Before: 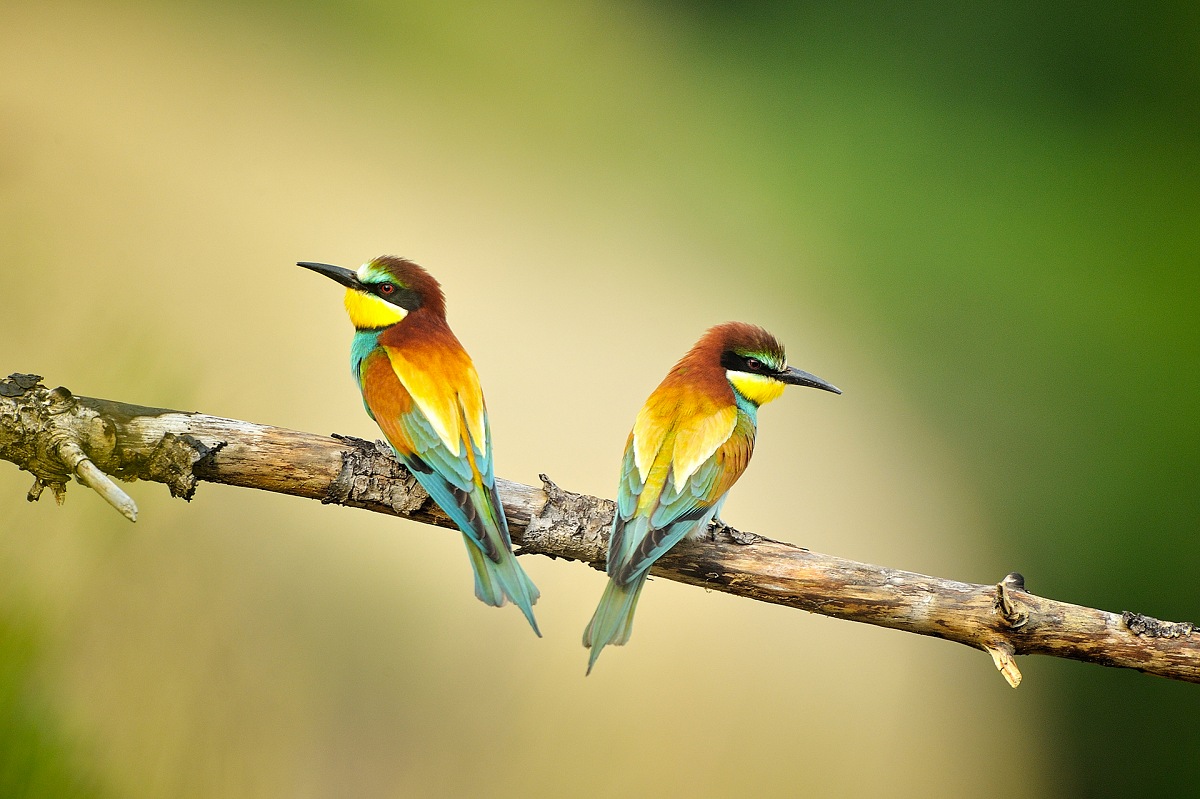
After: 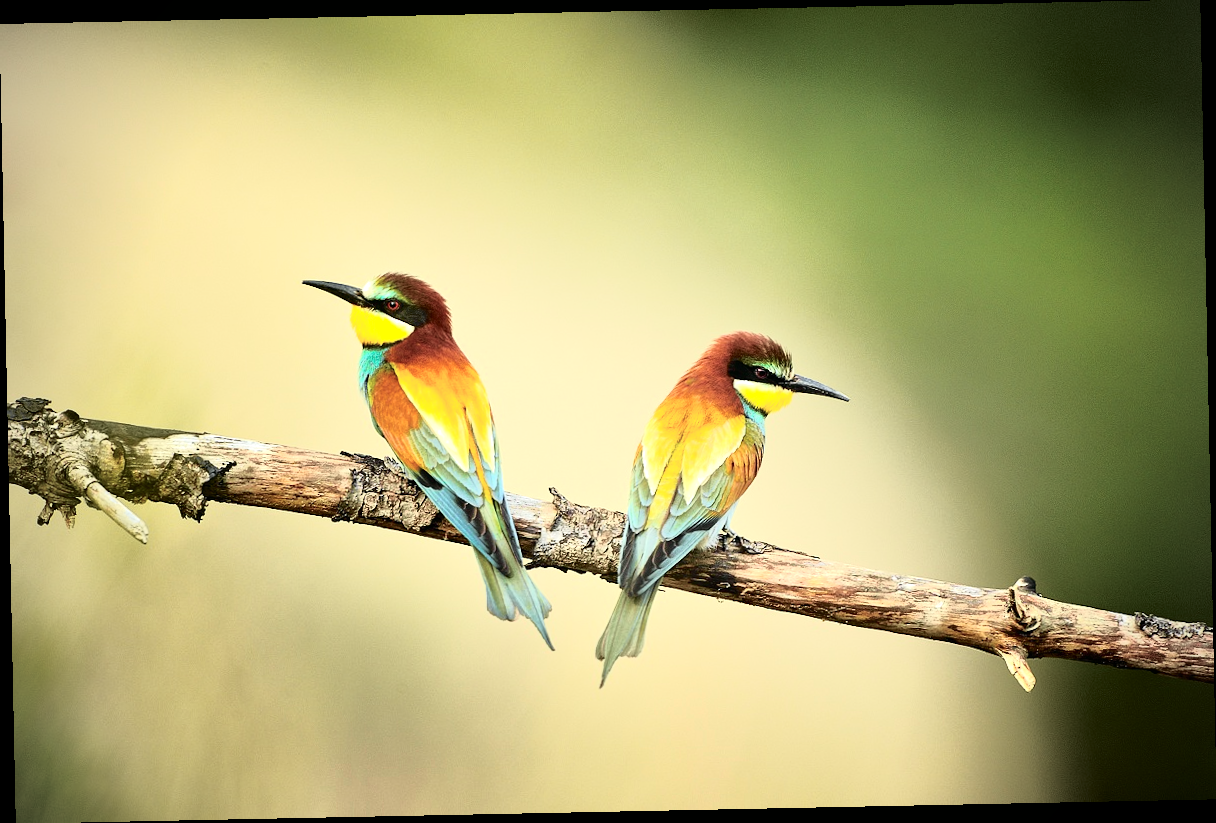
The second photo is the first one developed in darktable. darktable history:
tone equalizer: -8 EV -0.417 EV, -7 EV -0.389 EV, -6 EV -0.333 EV, -5 EV -0.222 EV, -3 EV 0.222 EV, -2 EV 0.333 EV, -1 EV 0.389 EV, +0 EV 0.417 EV, edges refinement/feathering 500, mask exposure compensation -1.57 EV, preserve details no
vignetting: on, module defaults
rotate and perspective: rotation -1.17°, automatic cropping off
tone curve: curves: ch0 [(0, 0) (0.105, 0.068) (0.195, 0.162) (0.283, 0.283) (0.384, 0.404) (0.485, 0.531) (0.638, 0.681) (0.795, 0.879) (1, 0.977)]; ch1 [(0, 0) (0.161, 0.092) (0.35, 0.33) (0.379, 0.401) (0.456, 0.469) (0.504, 0.5) (0.512, 0.514) (0.58, 0.597) (0.635, 0.646) (1, 1)]; ch2 [(0, 0) (0.371, 0.362) (0.437, 0.437) (0.5, 0.5) (0.53, 0.523) (0.56, 0.58) (0.622, 0.606) (1, 1)], color space Lab, independent channels, preserve colors none
